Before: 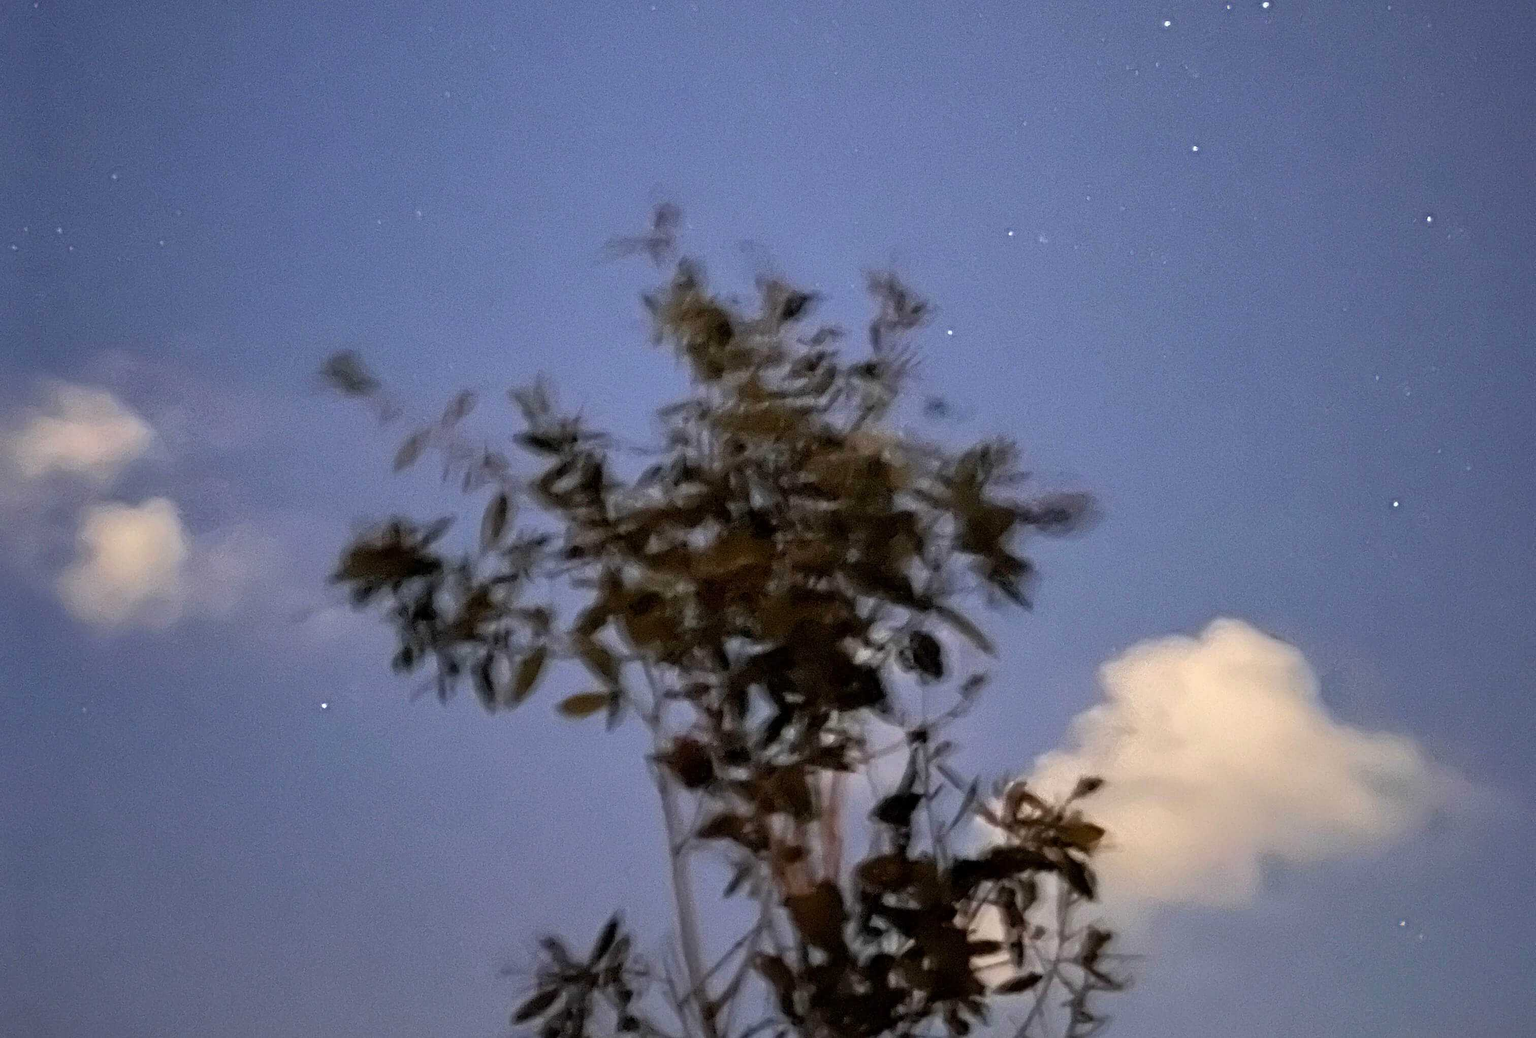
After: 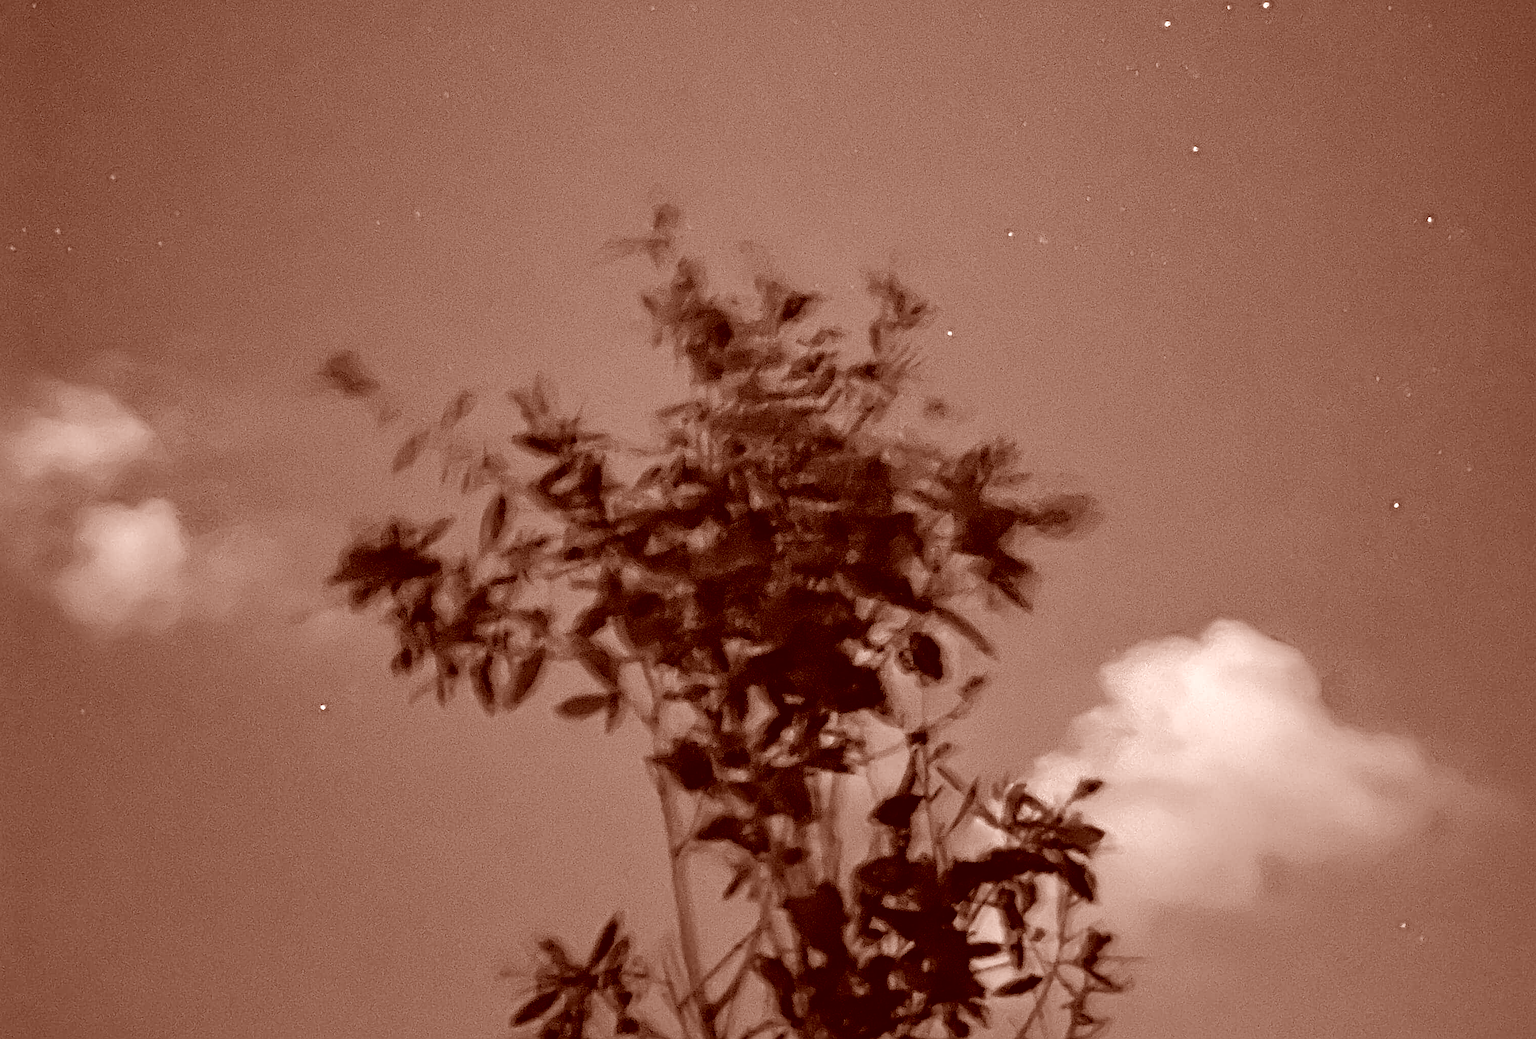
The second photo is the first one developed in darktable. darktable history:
exposure: exposure -0.048 EV, compensate highlight preservation false
local contrast: mode bilateral grid, contrast 21, coarseness 51, detail 101%, midtone range 0.2
crop: left 0.147%
contrast brightness saturation: saturation -0.992
sharpen: on, module defaults
color correction: highlights a* 9.34, highlights b* 8.86, shadows a* 39.22, shadows b* 39.62, saturation 0.788
color balance rgb: highlights gain › chroma 0.761%, highlights gain › hue 57.31°, linear chroma grading › global chroma 14.762%, perceptual saturation grading › global saturation 0.283%, perceptual saturation grading › highlights -16.802%, perceptual saturation grading › mid-tones 32.478%, perceptual saturation grading › shadows 50.462%, perceptual brilliance grading › mid-tones 9.623%, perceptual brilliance grading › shadows 14.504%, global vibrance 20%
haze removal: compatibility mode true, adaptive false
